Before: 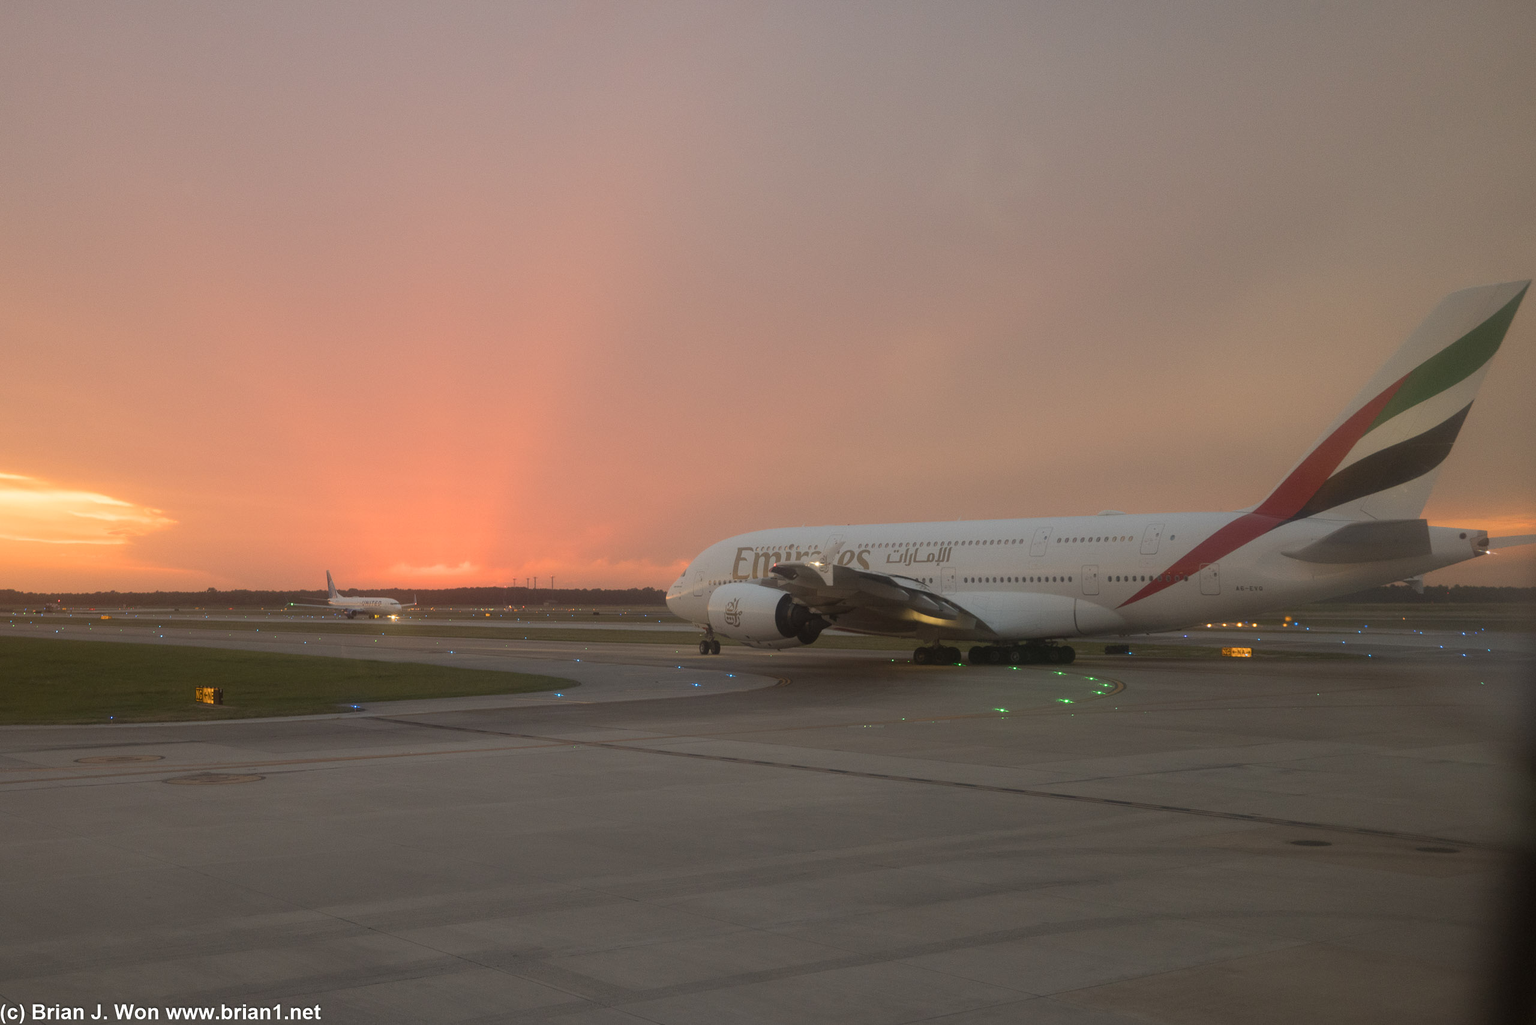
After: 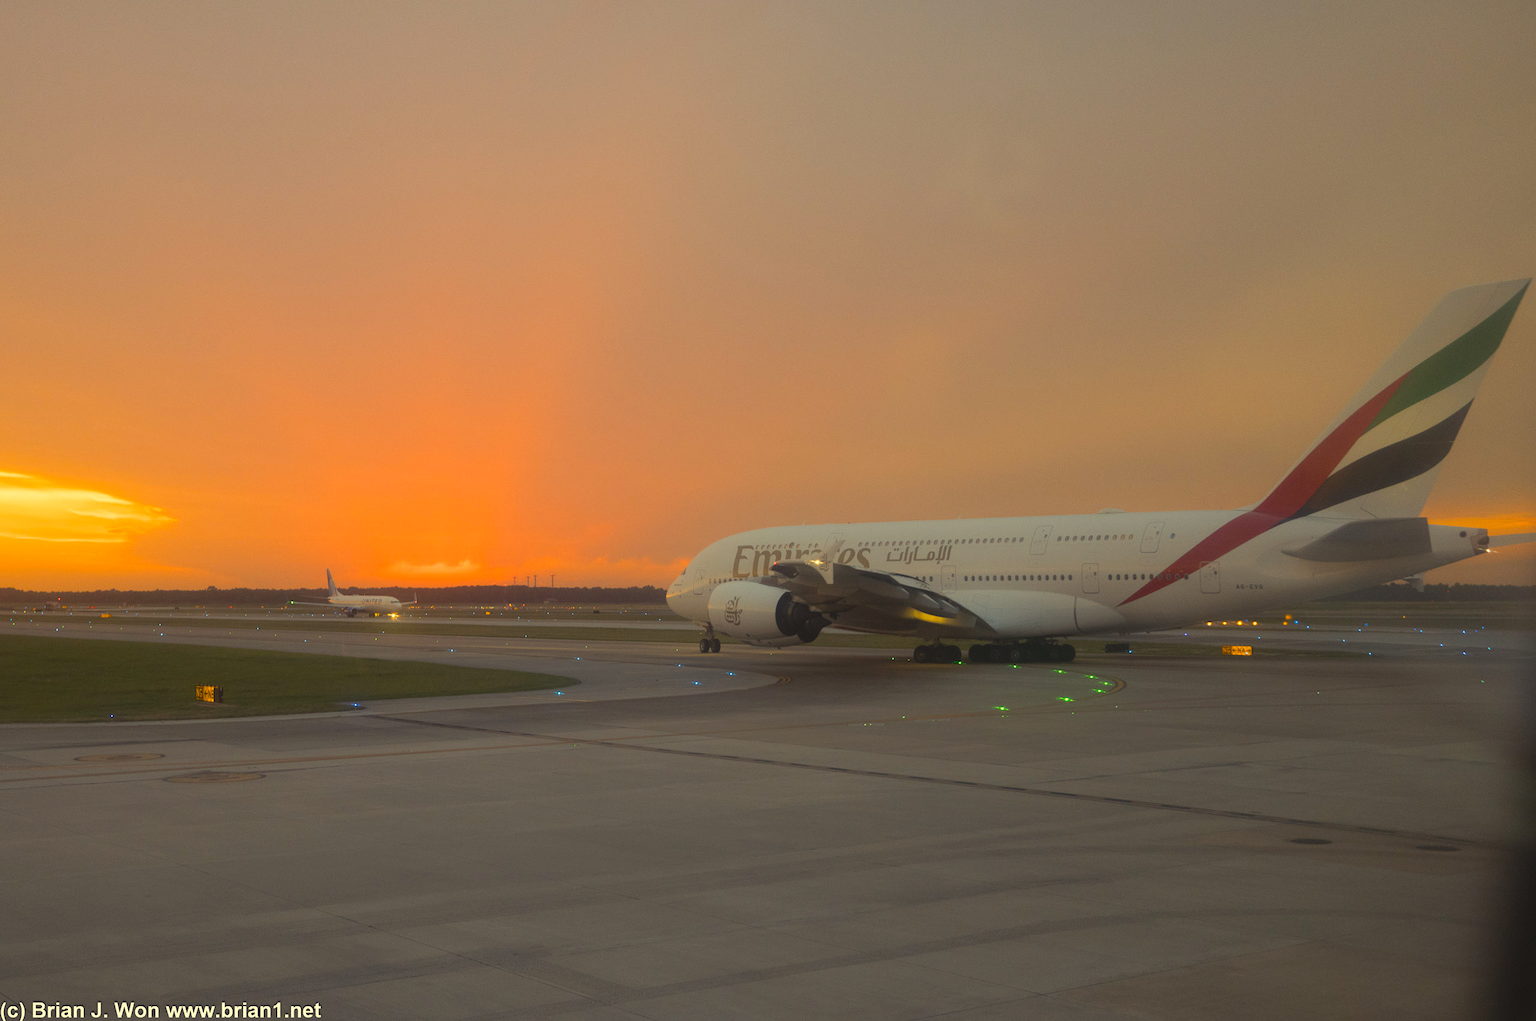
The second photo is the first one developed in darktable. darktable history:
color balance rgb: shadows lift › chroma 1.364%, shadows lift › hue 259.32°, highlights gain › chroma 7.988%, highlights gain › hue 86.2°, global offset › luminance 0.504%, perceptual saturation grading › global saturation 30.08%
crop: top 0.184%, bottom 0.13%
